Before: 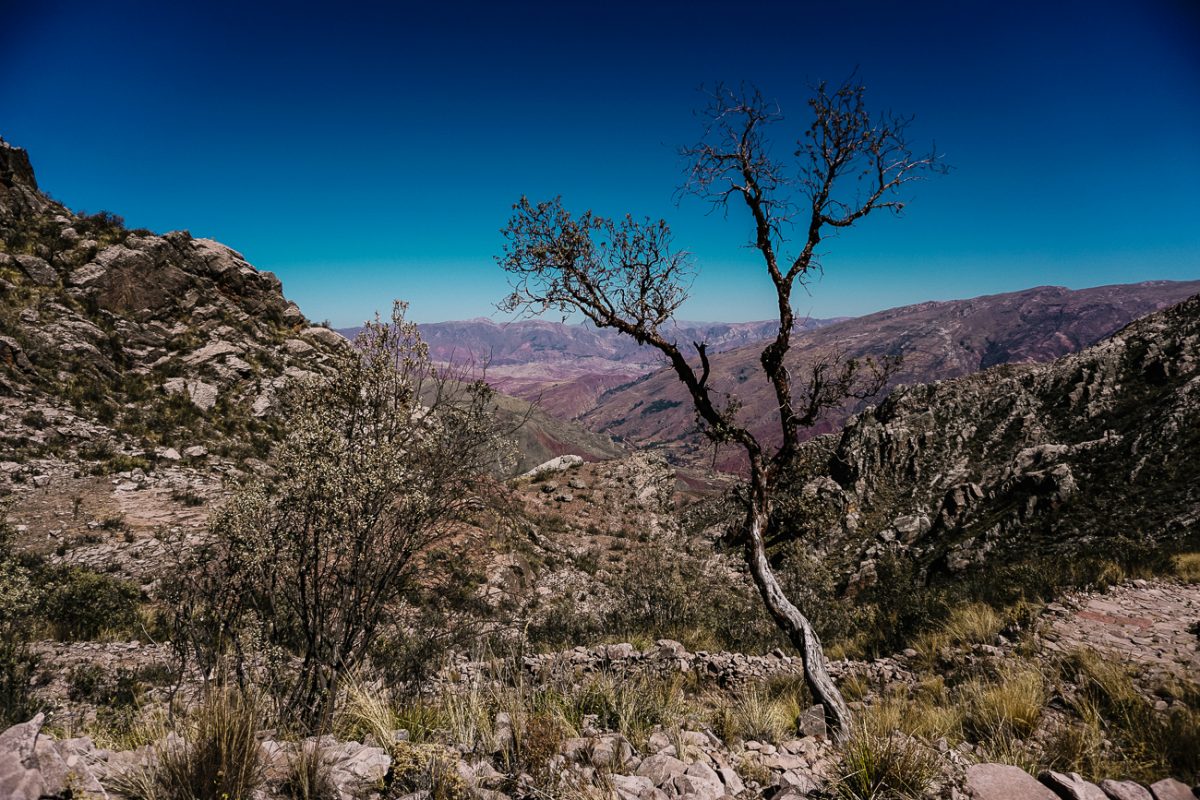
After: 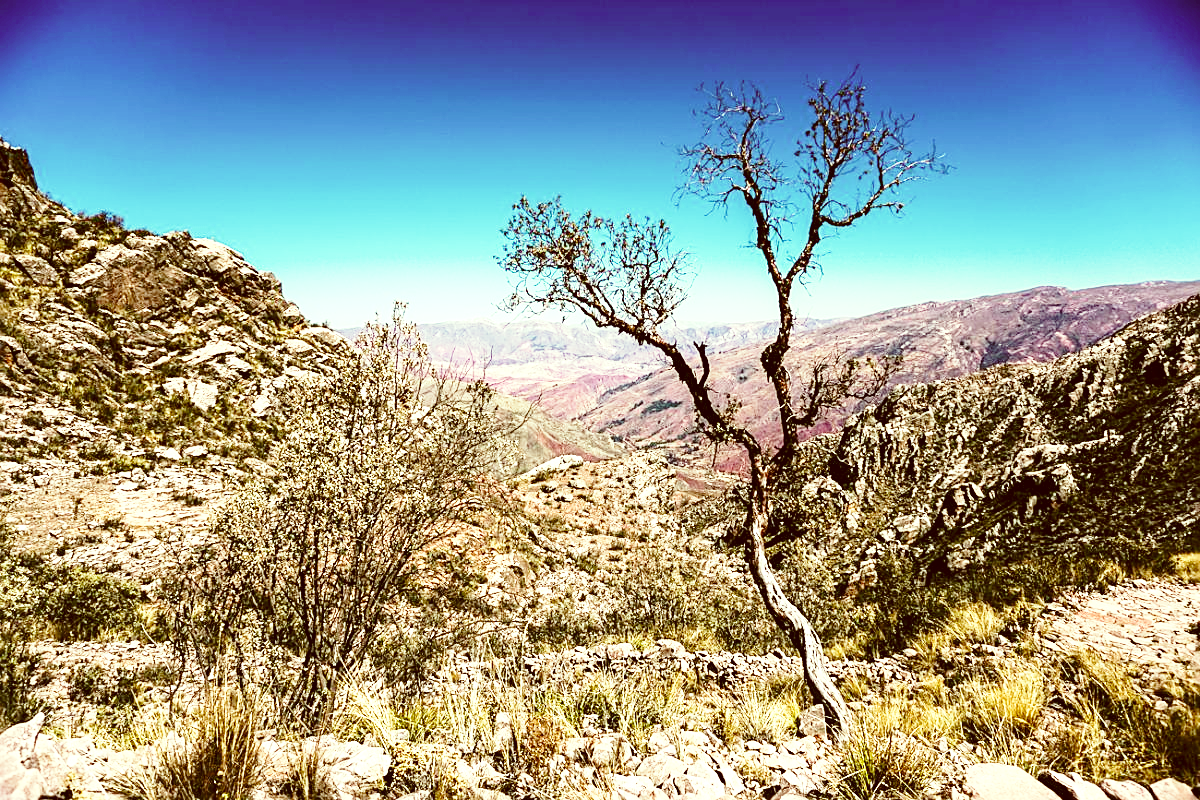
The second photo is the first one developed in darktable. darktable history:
sharpen: on, module defaults
exposure: black level correction 0.001, exposure 1.646 EV, compensate exposure bias true, compensate highlight preservation false
base curve: curves: ch0 [(0, 0) (0.028, 0.03) (0.121, 0.232) (0.46, 0.748) (0.859, 0.968) (1, 1)], preserve colors none
color correction: highlights a* -5.94, highlights b* 9.48, shadows a* 10.12, shadows b* 23.94
